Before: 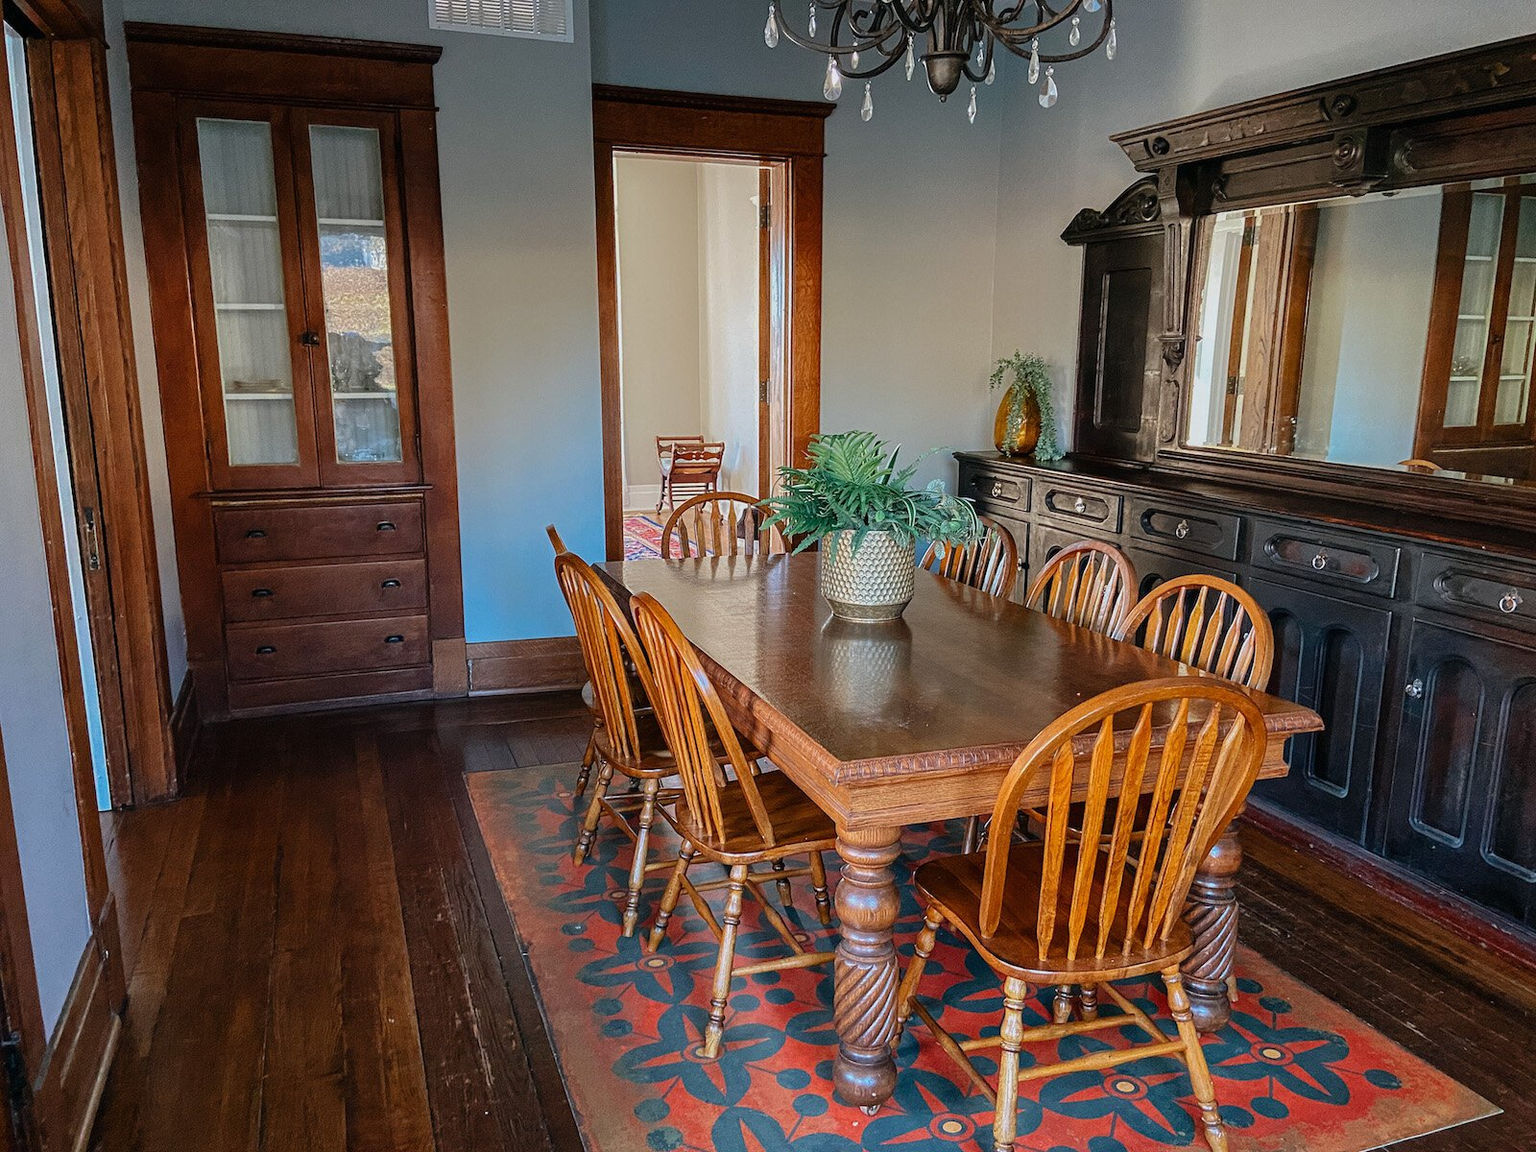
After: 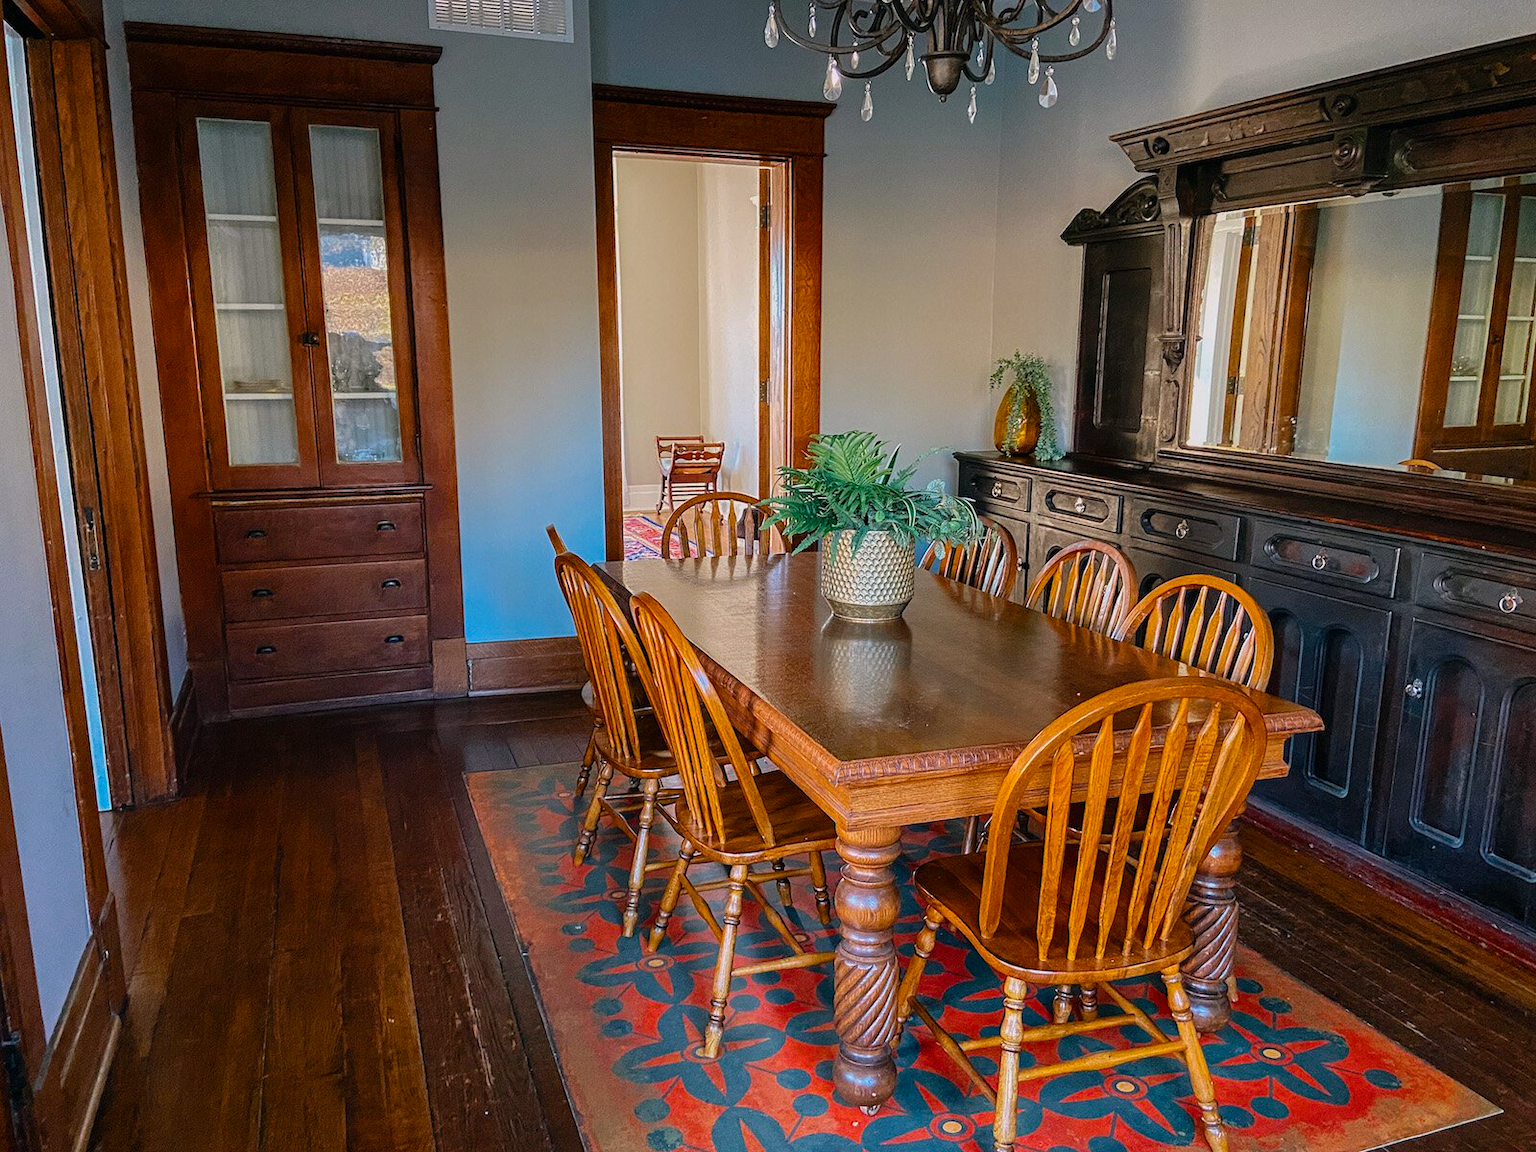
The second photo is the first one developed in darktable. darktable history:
color balance rgb: highlights gain › chroma 0.956%, highlights gain › hue 25.46°, perceptual saturation grading › global saturation 30.721%
tone equalizer: on, module defaults
